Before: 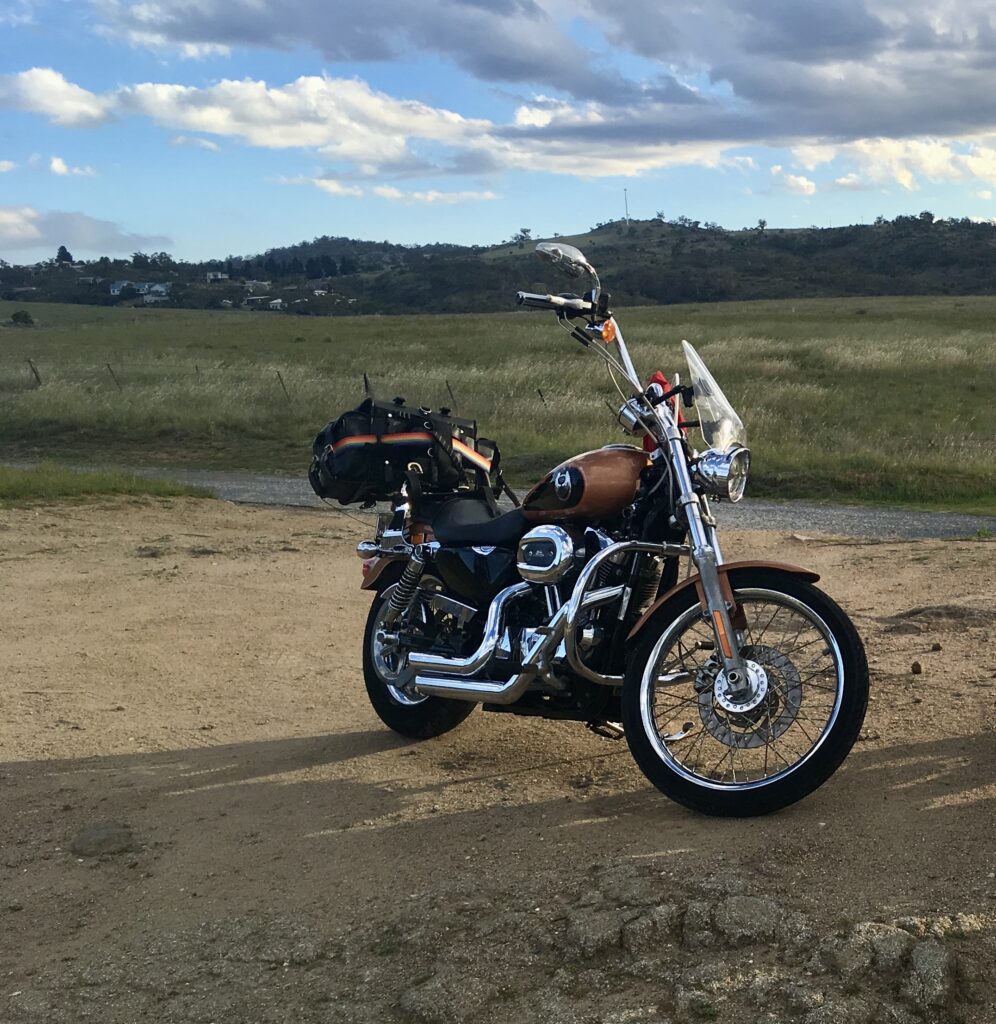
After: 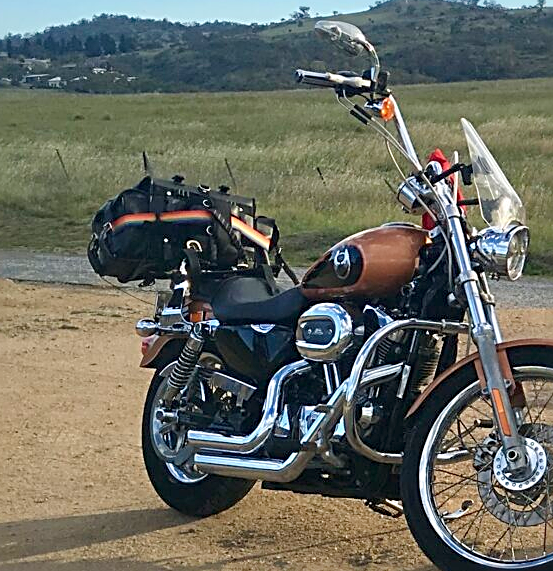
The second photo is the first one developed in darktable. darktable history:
crop and rotate: left 22.207%, top 21.731%, right 22.184%, bottom 22.472%
sharpen: radius 2.653, amount 0.655
tone equalizer: -7 EV 0.145 EV, -6 EV 0.578 EV, -5 EV 1.15 EV, -4 EV 1.35 EV, -3 EV 1.17 EV, -2 EV 0.6 EV, -1 EV 0.163 EV, smoothing diameter 24.99%, edges refinement/feathering 14.81, preserve details guided filter
